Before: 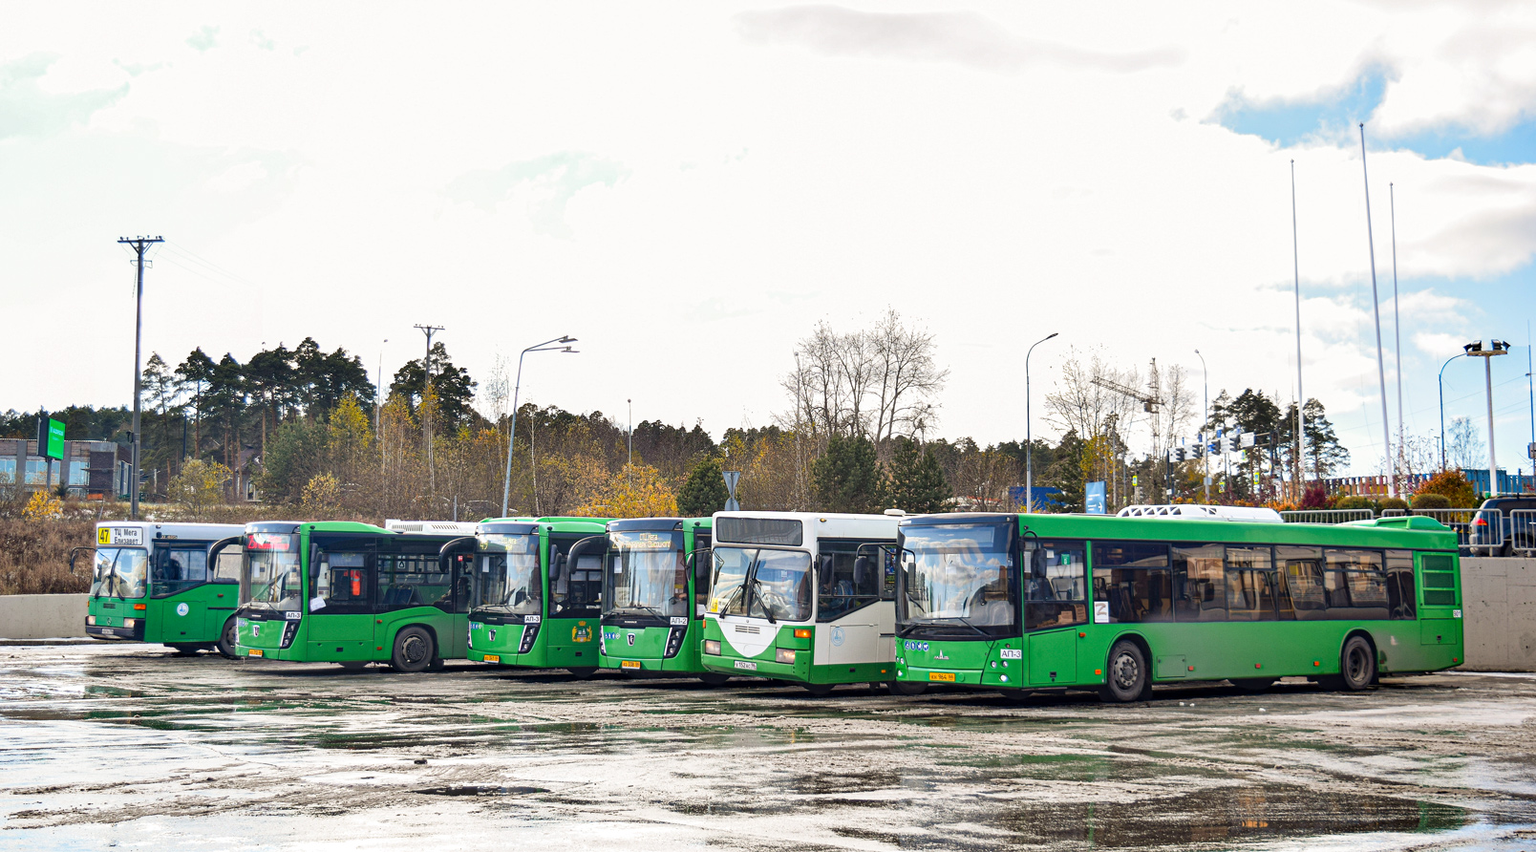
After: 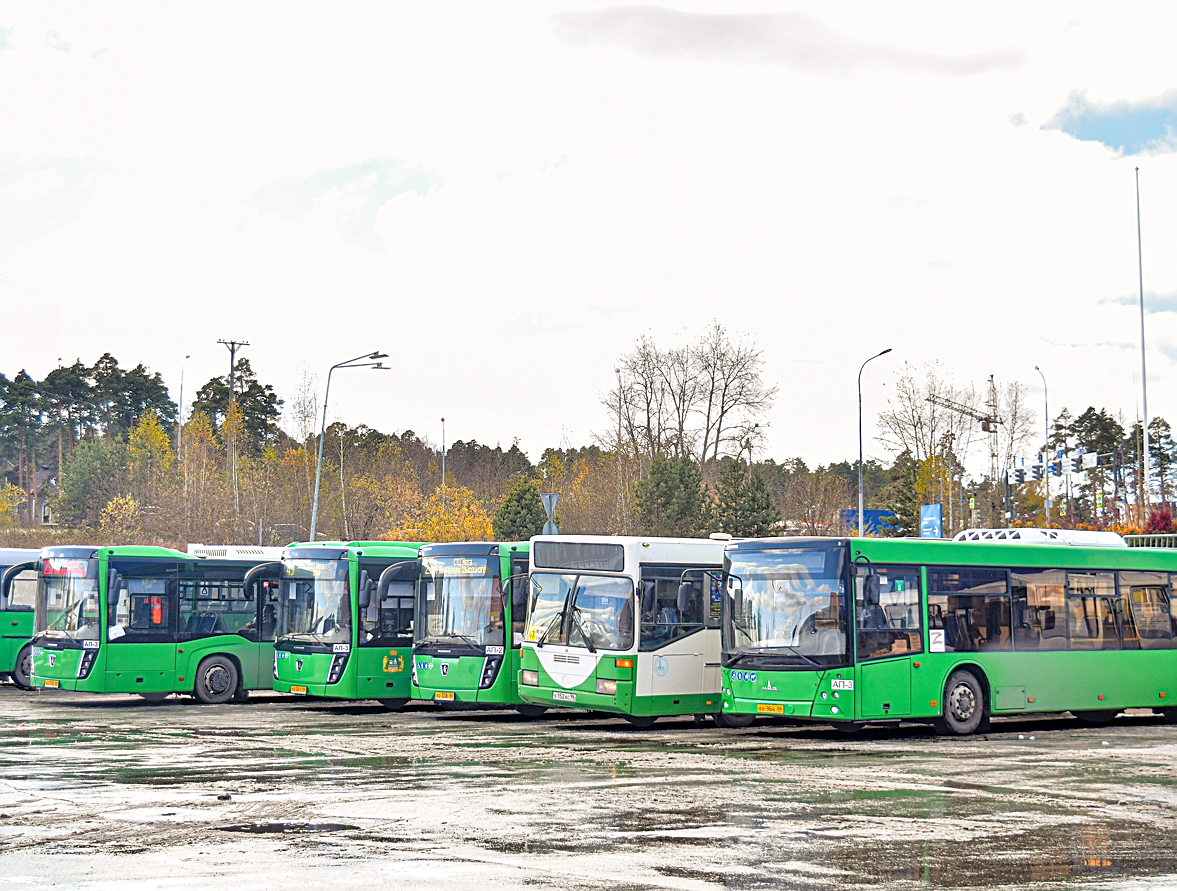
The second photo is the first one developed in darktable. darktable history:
crop: left 13.443%, right 13.31%
tone equalizer: -7 EV 0.15 EV, -6 EV 0.6 EV, -5 EV 1.15 EV, -4 EV 1.33 EV, -3 EV 1.15 EV, -2 EV 0.6 EV, -1 EV 0.15 EV, mask exposure compensation -0.5 EV
sharpen: on, module defaults
